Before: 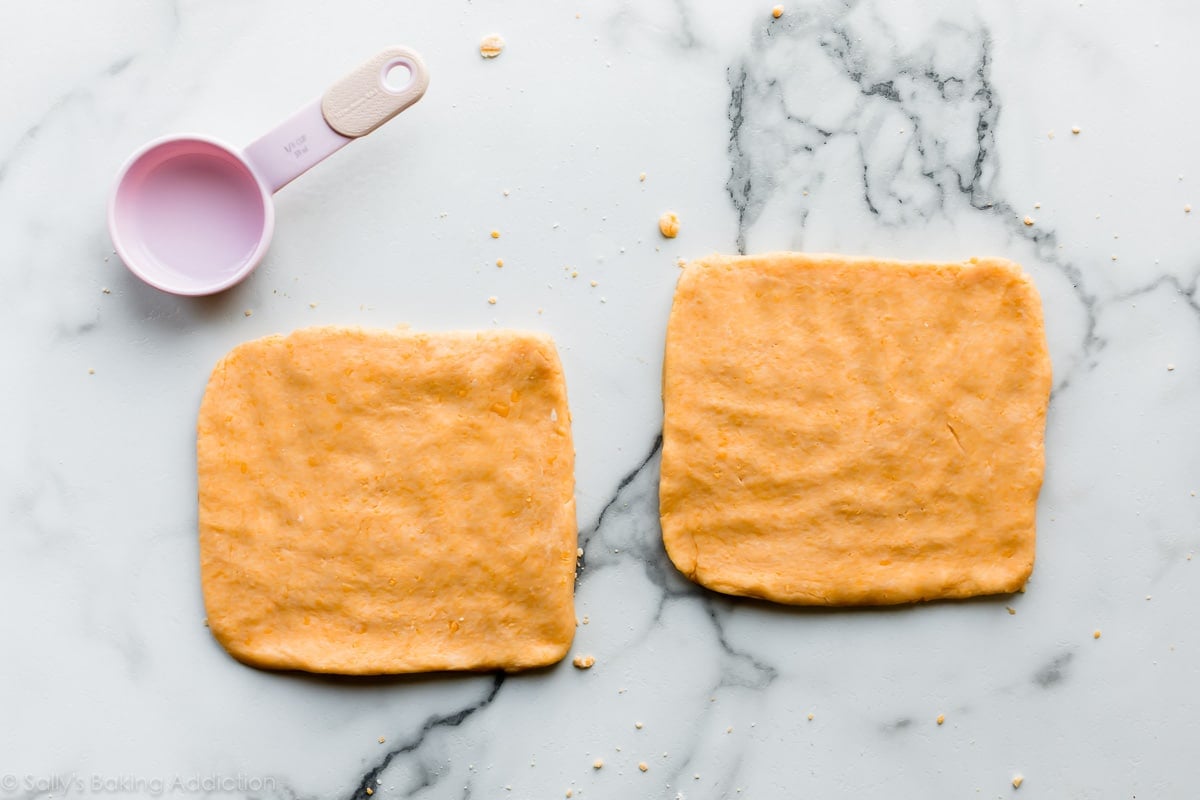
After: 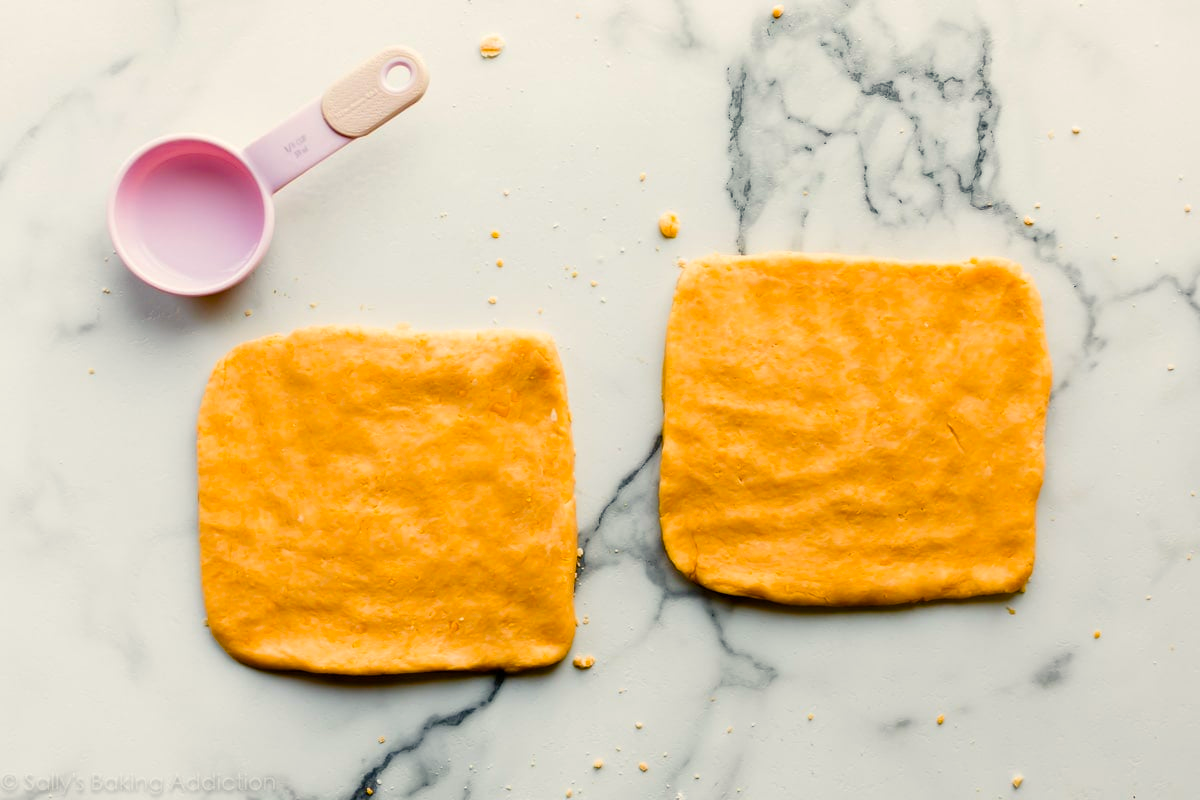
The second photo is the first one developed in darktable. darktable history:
color balance rgb: highlights gain › chroma 3.053%, highlights gain › hue 78.79°, perceptual saturation grading › global saturation 35.151%, perceptual saturation grading › highlights -29.822%, perceptual saturation grading › shadows 35.349%, global vibrance 33.172%
